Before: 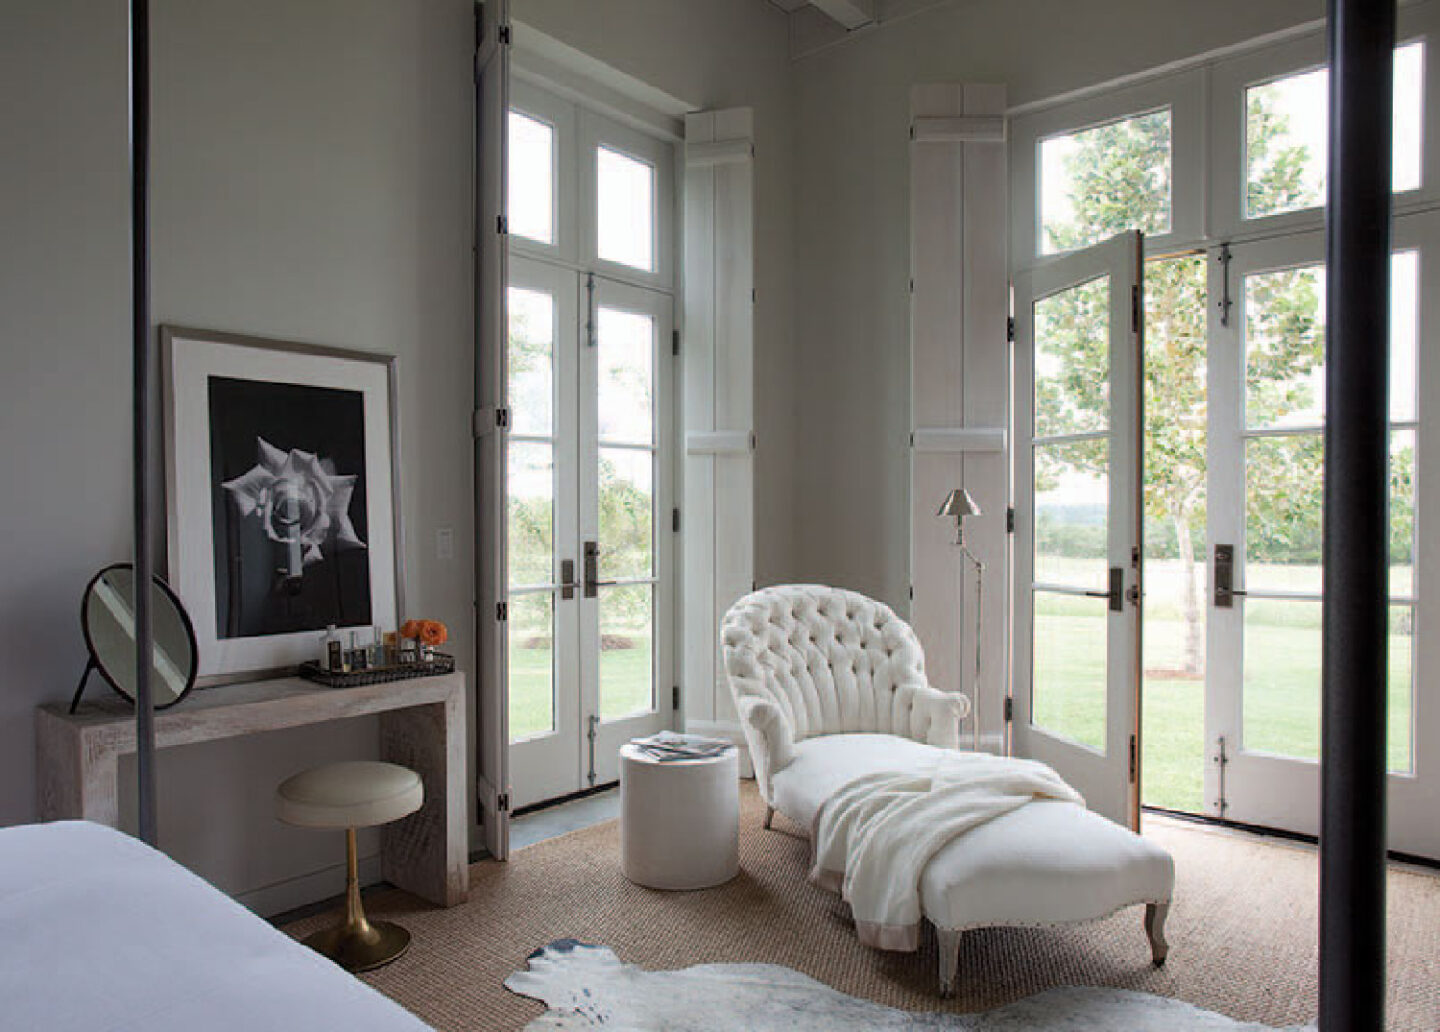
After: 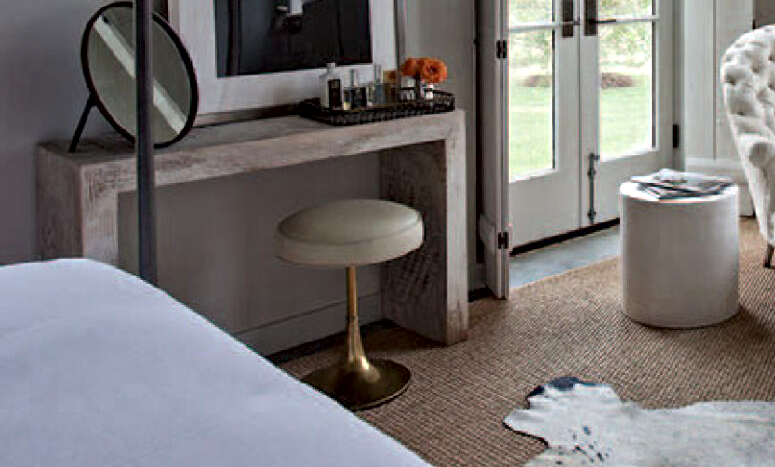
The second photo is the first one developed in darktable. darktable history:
crop and rotate: top 54.546%, right 46.172%, bottom 0.138%
contrast equalizer: y [[0.511, 0.558, 0.631, 0.632, 0.559, 0.512], [0.5 ×6], [0.507, 0.559, 0.627, 0.644, 0.647, 0.647], [0 ×6], [0 ×6]]
contrast brightness saturation: saturation 0.133
